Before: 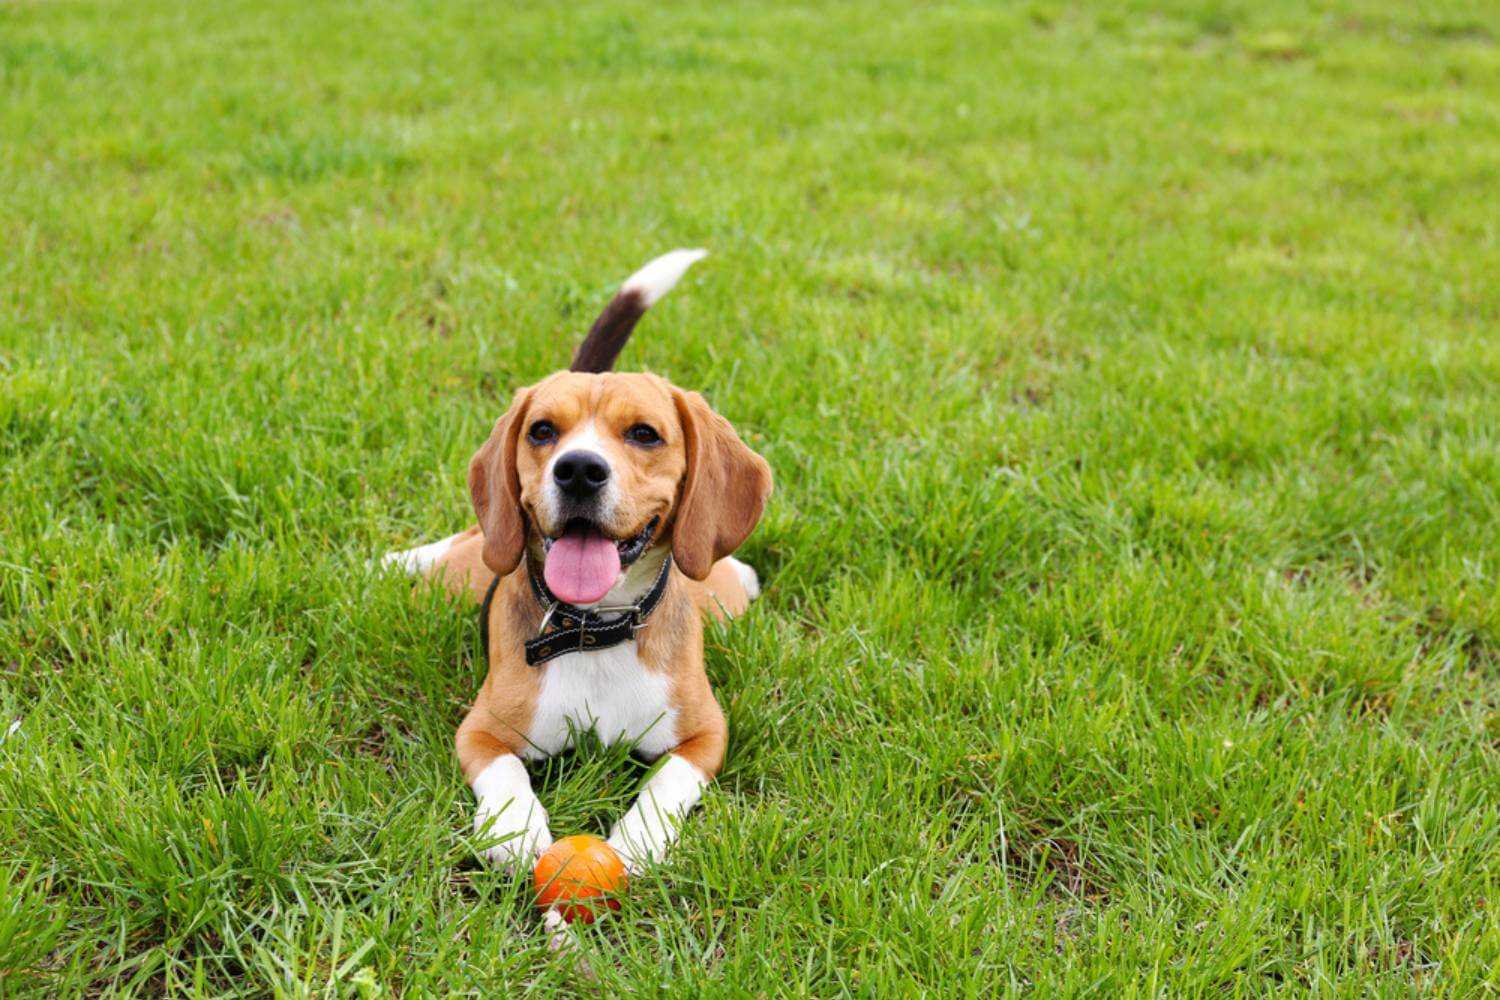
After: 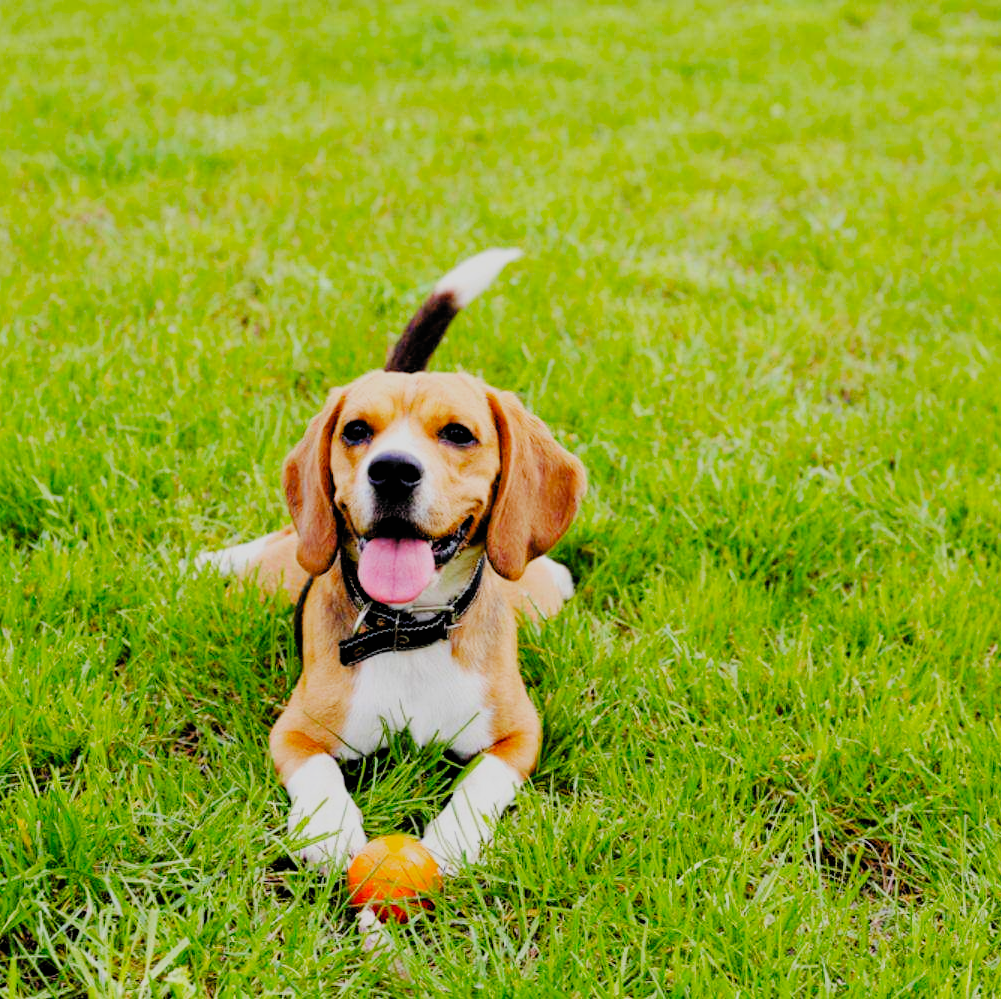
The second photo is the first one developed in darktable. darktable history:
contrast brightness saturation: brightness 0.093, saturation 0.191
filmic rgb: black relative exposure -4.25 EV, white relative exposure 5.13 EV, hardness 2.16, contrast 1.161, preserve chrominance no, color science v3 (2019), use custom middle-gray values true
crop and rotate: left 12.452%, right 20.8%
